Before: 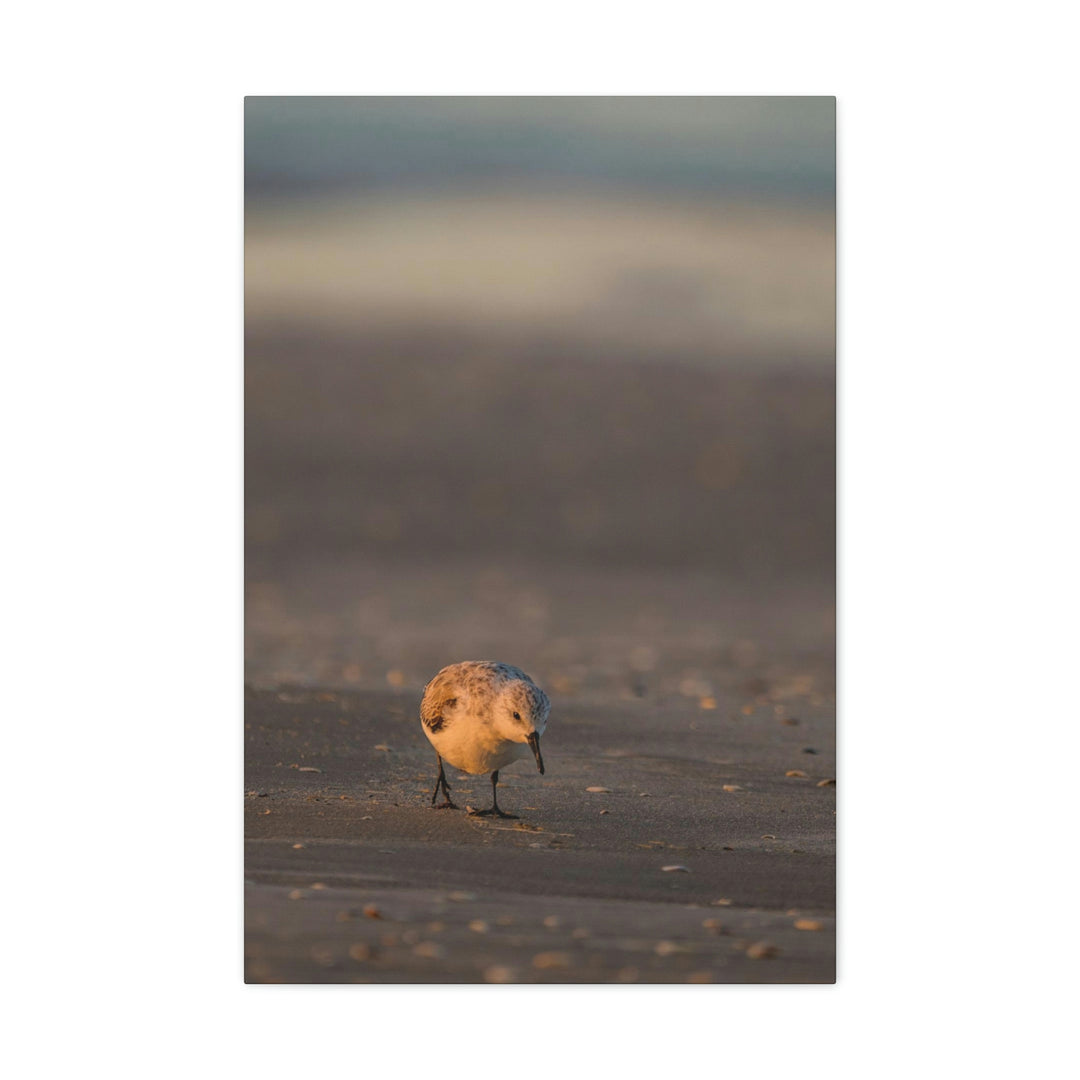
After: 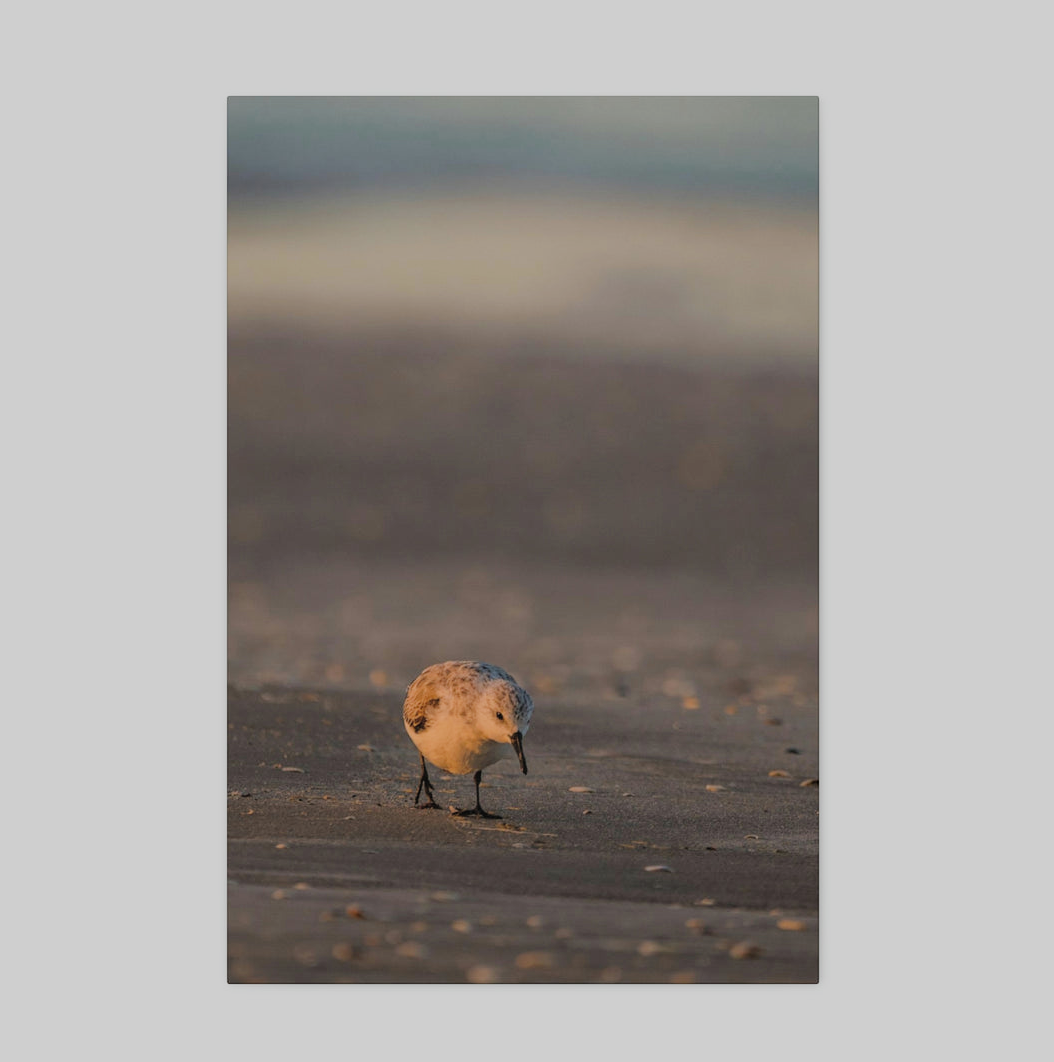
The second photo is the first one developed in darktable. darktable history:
crop and rotate: left 1.708%, right 0.678%, bottom 1.62%
filmic rgb: black relative exposure -7.21 EV, white relative exposure 5.38 EV, threshold 5.96 EV, hardness 3.03, enable highlight reconstruction true
